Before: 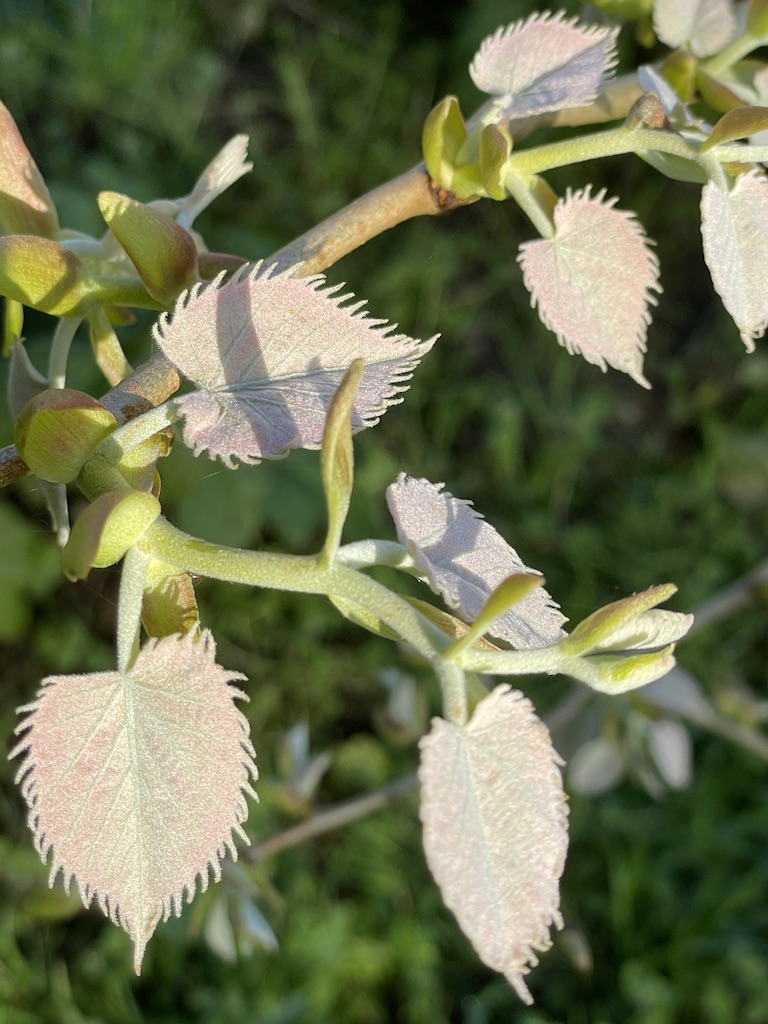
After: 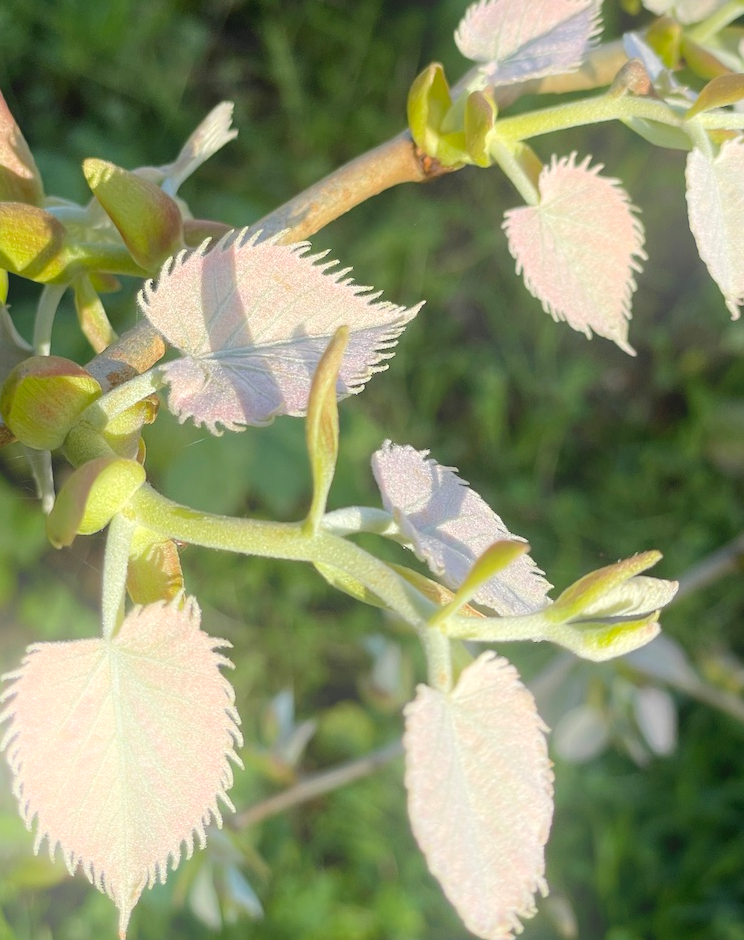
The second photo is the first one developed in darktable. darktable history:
crop: left 1.964%, top 3.251%, right 1.122%, bottom 4.933%
bloom: on, module defaults
tone equalizer: on, module defaults
